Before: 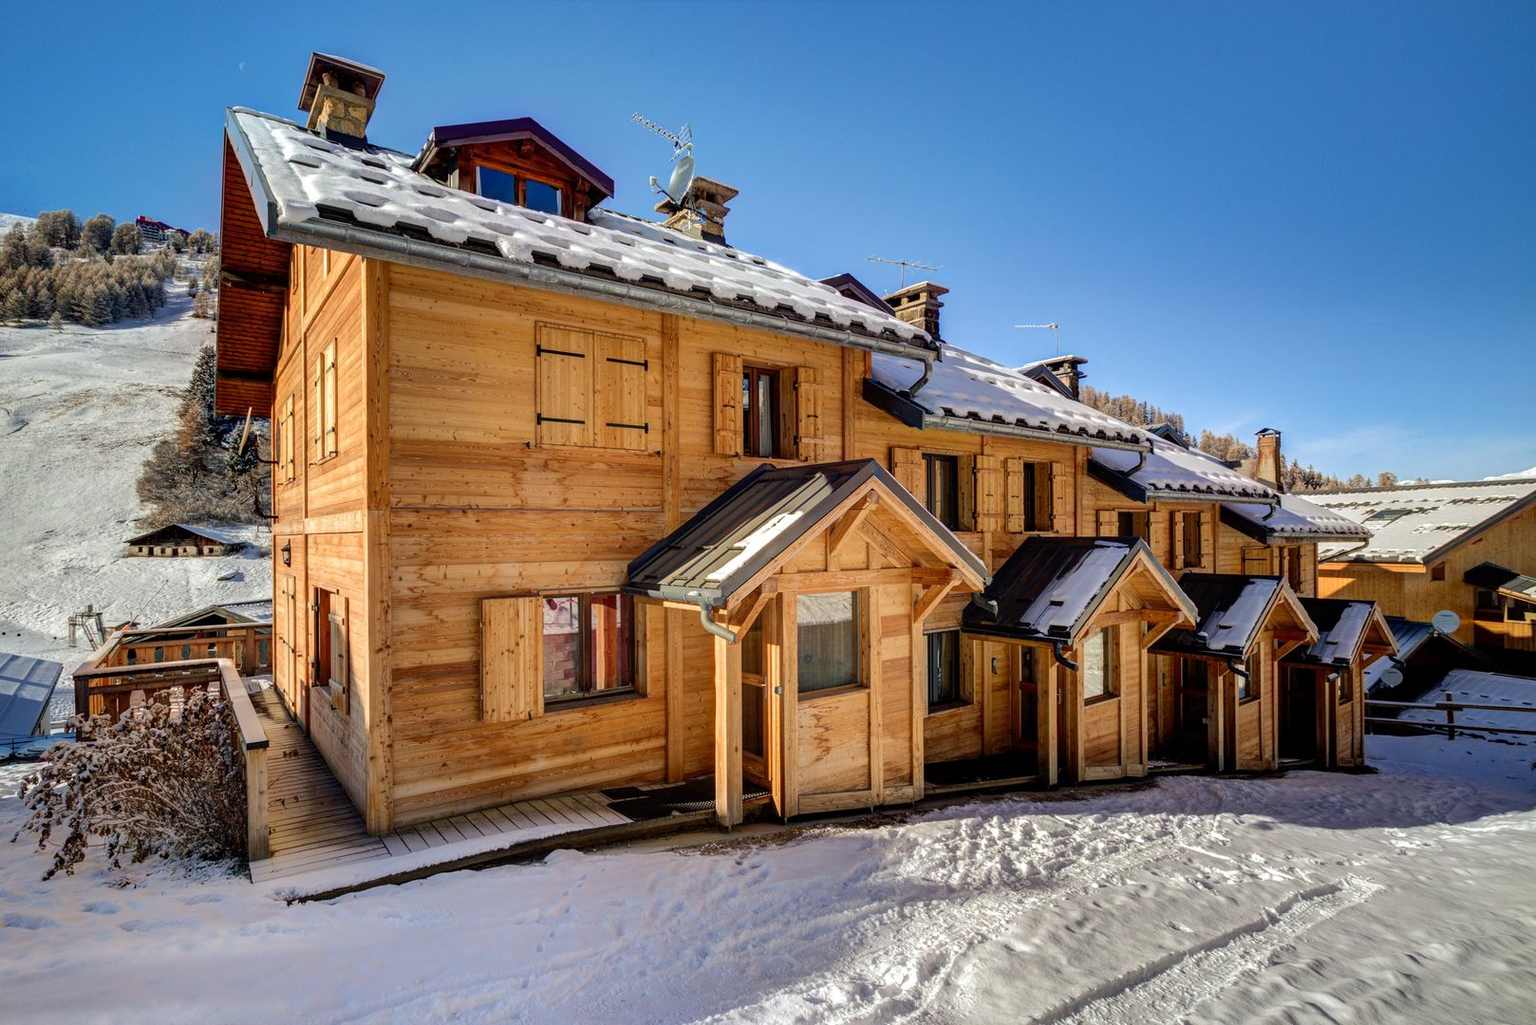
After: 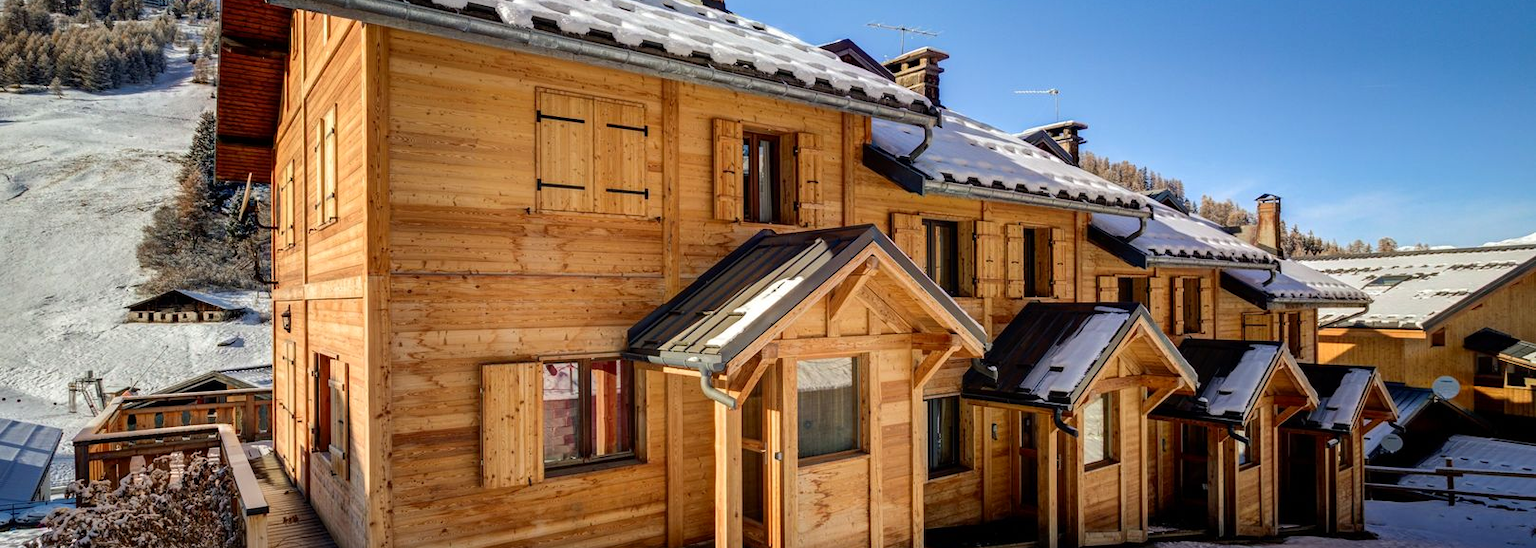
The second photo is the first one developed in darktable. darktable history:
crop and rotate: top 23.043%, bottom 23.437%
contrast brightness saturation: contrast 0.08, saturation 0.02
